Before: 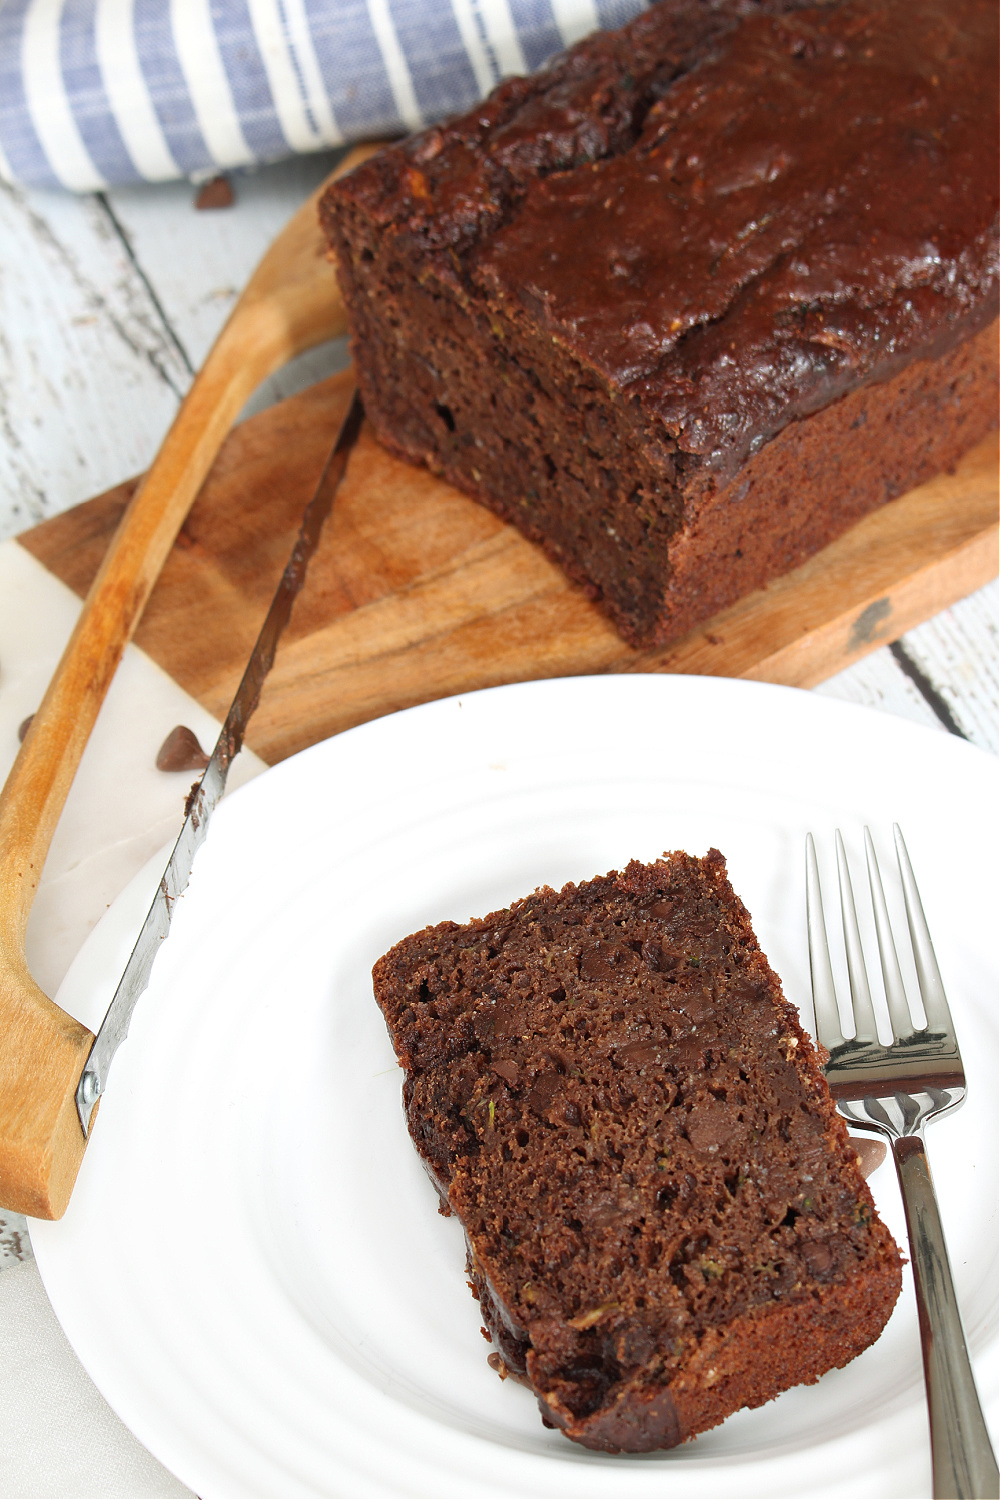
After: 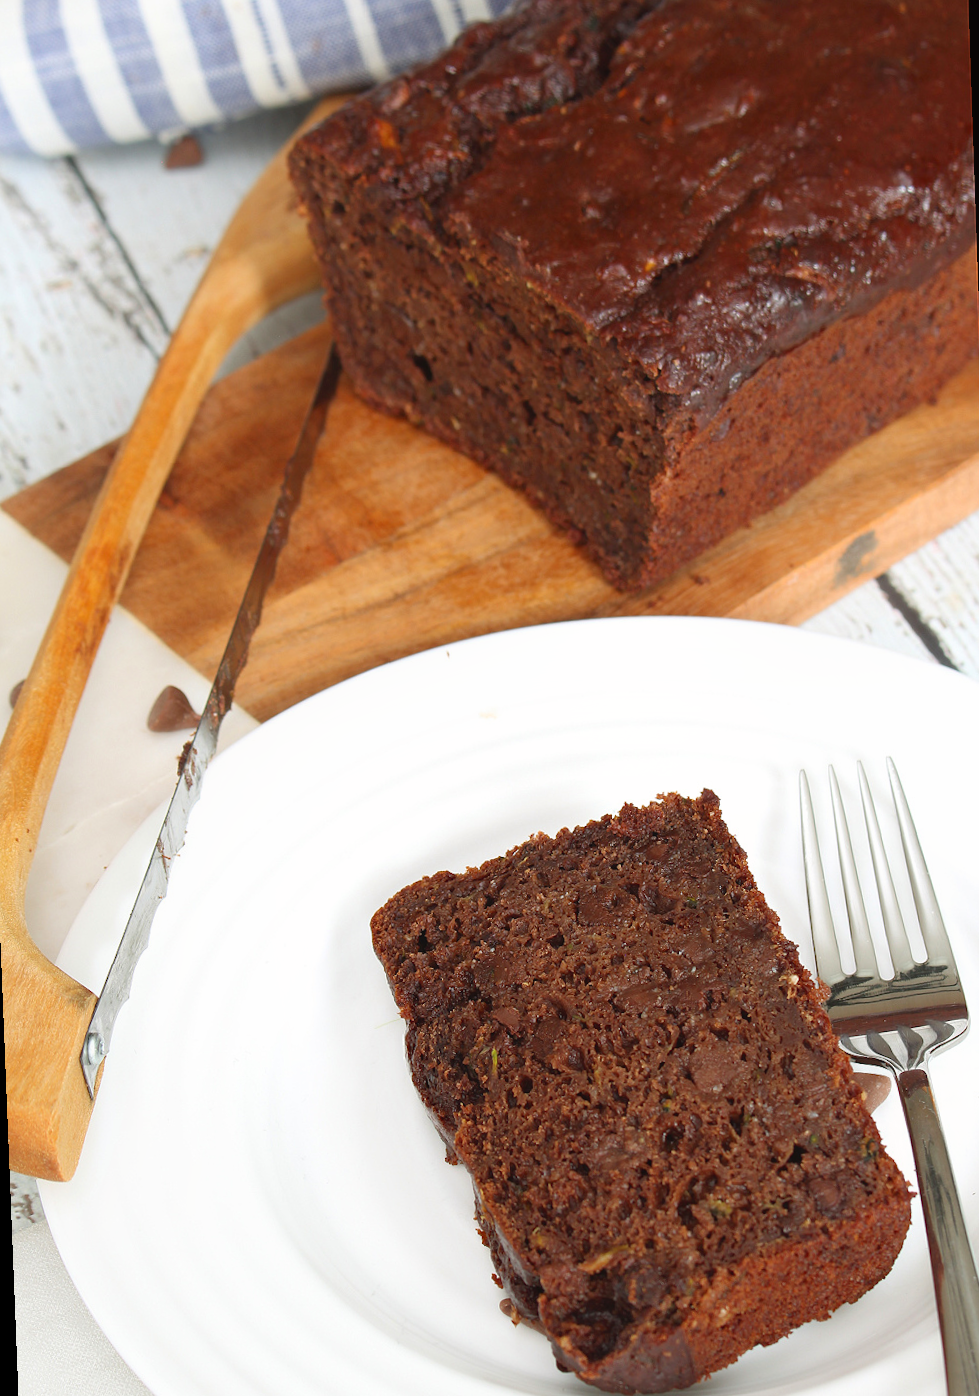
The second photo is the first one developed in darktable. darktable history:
color contrast: green-magenta contrast 1.1, blue-yellow contrast 1.1, unbound 0
contrast equalizer: octaves 7, y [[0.6 ×6], [0.55 ×6], [0 ×6], [0 ×6], [0 ×6]], mix -0.3
rotate and perspective: rotation -2.12°, lens shift (vertical) 0.009, lens shift (horizontal) -0.008, automatic cropping original format, crop left 0.036, crop right 0.964, crop top 0.05, crop bottom 0.959
